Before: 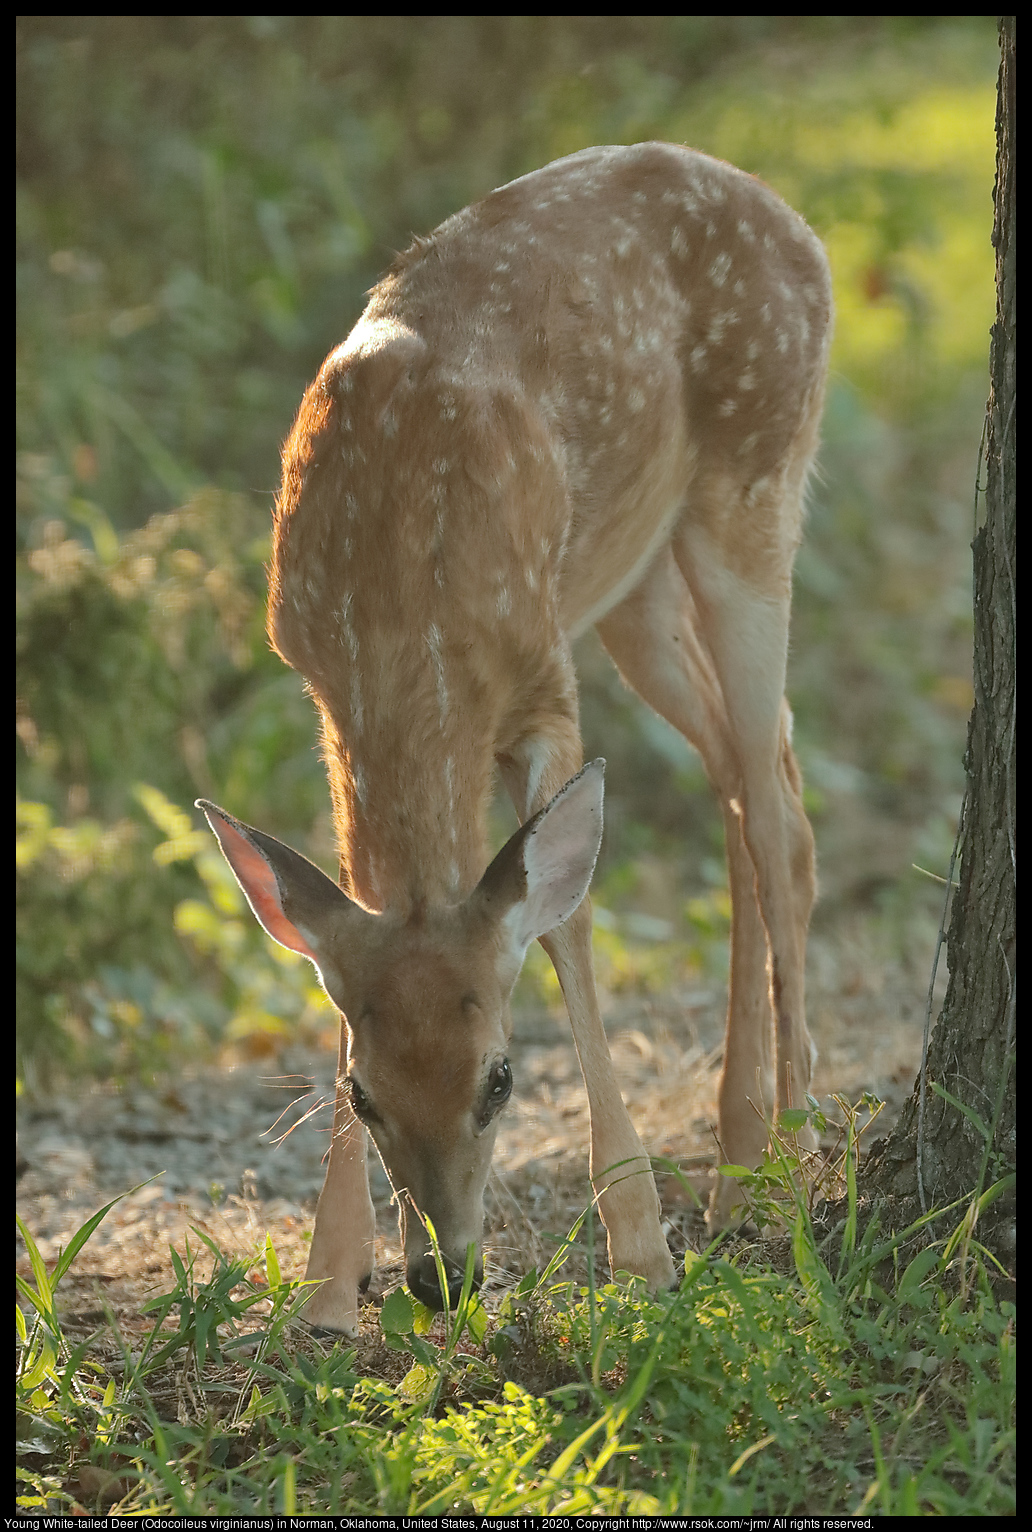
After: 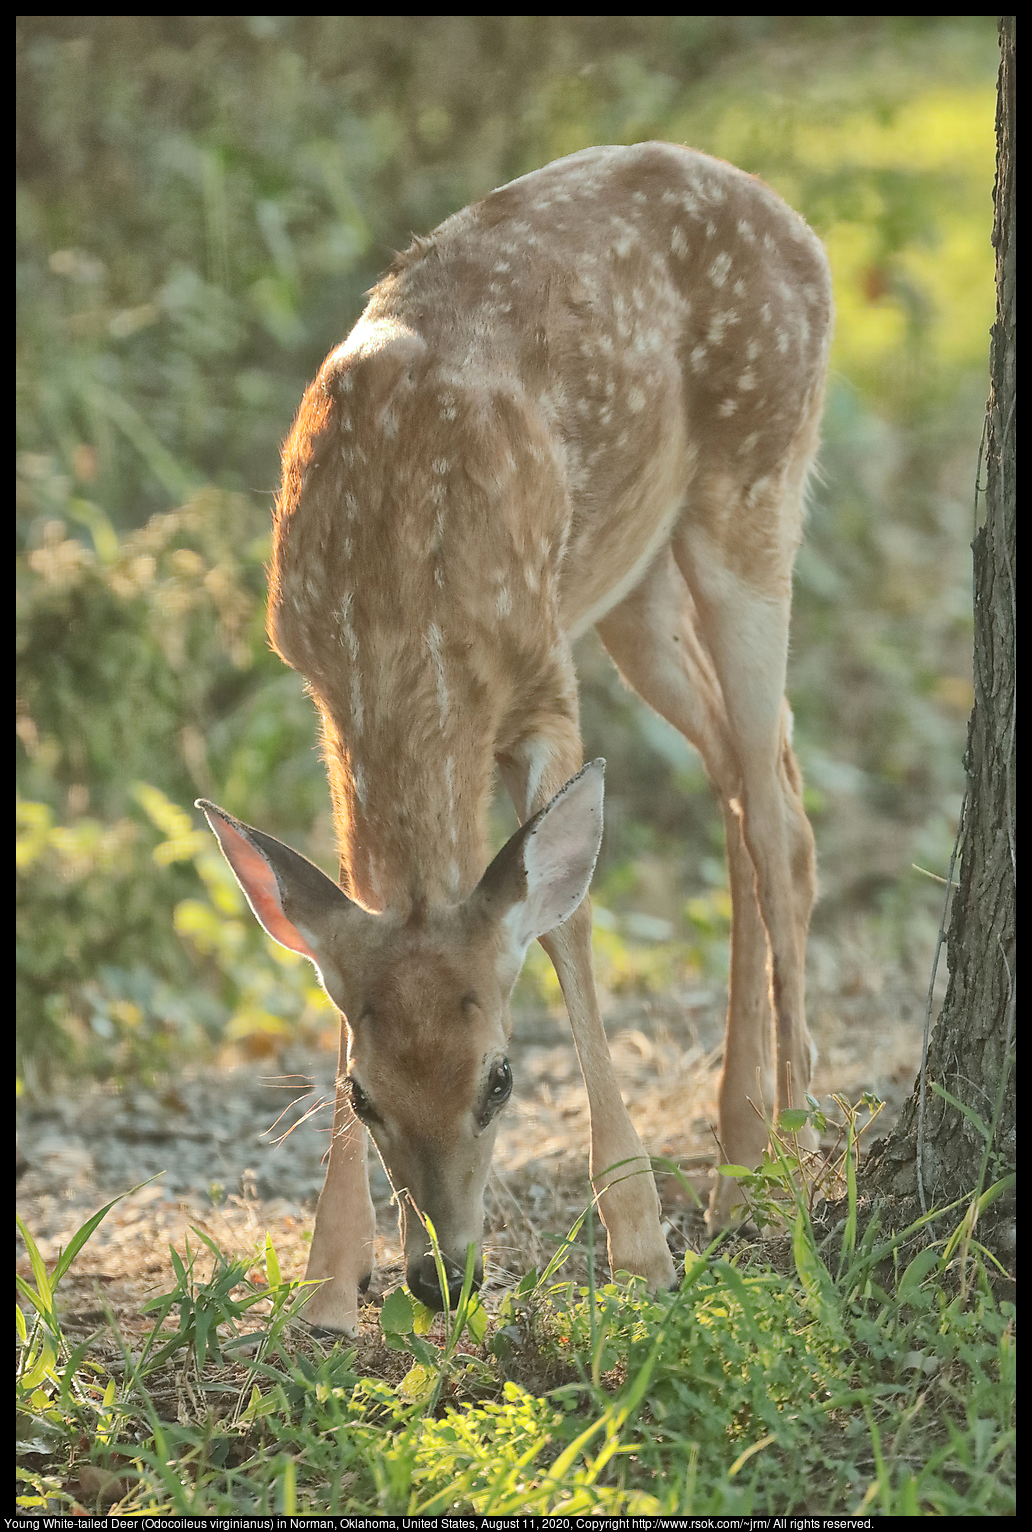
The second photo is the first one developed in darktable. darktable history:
white balance: emerald 1
global tonemap: drago (1, 100), detail 1
